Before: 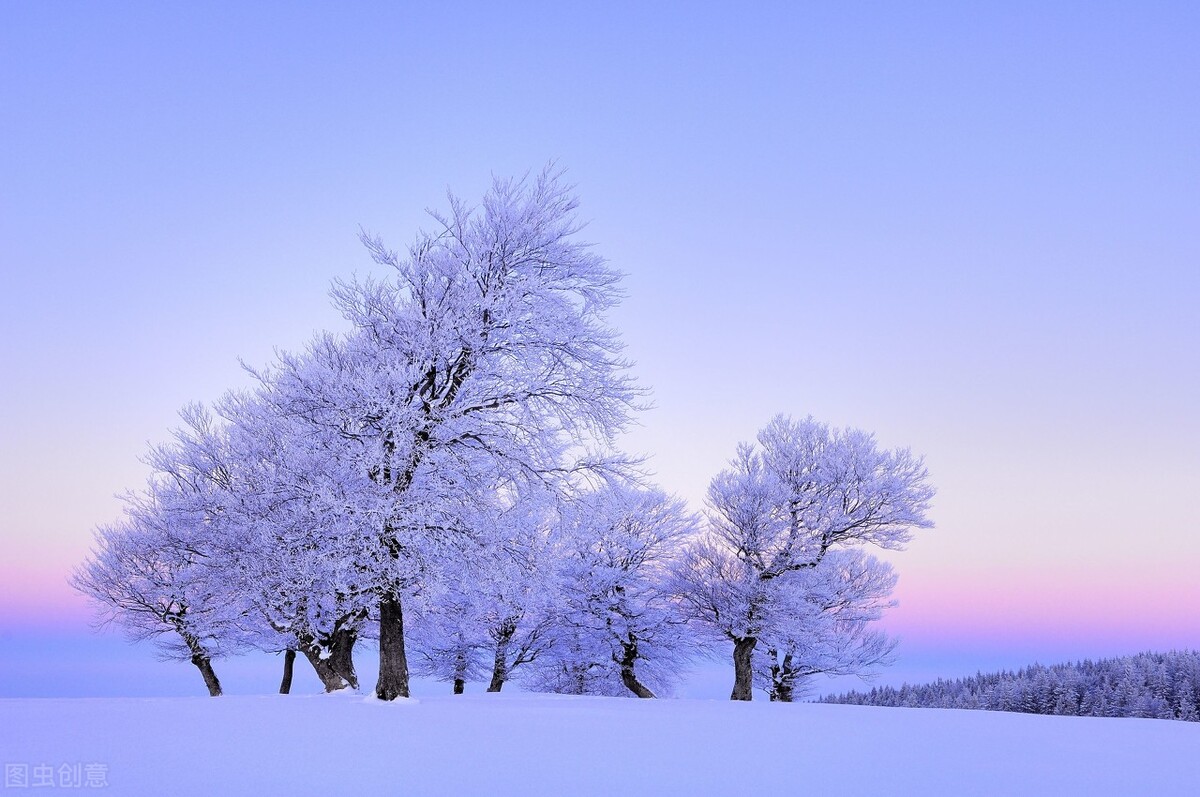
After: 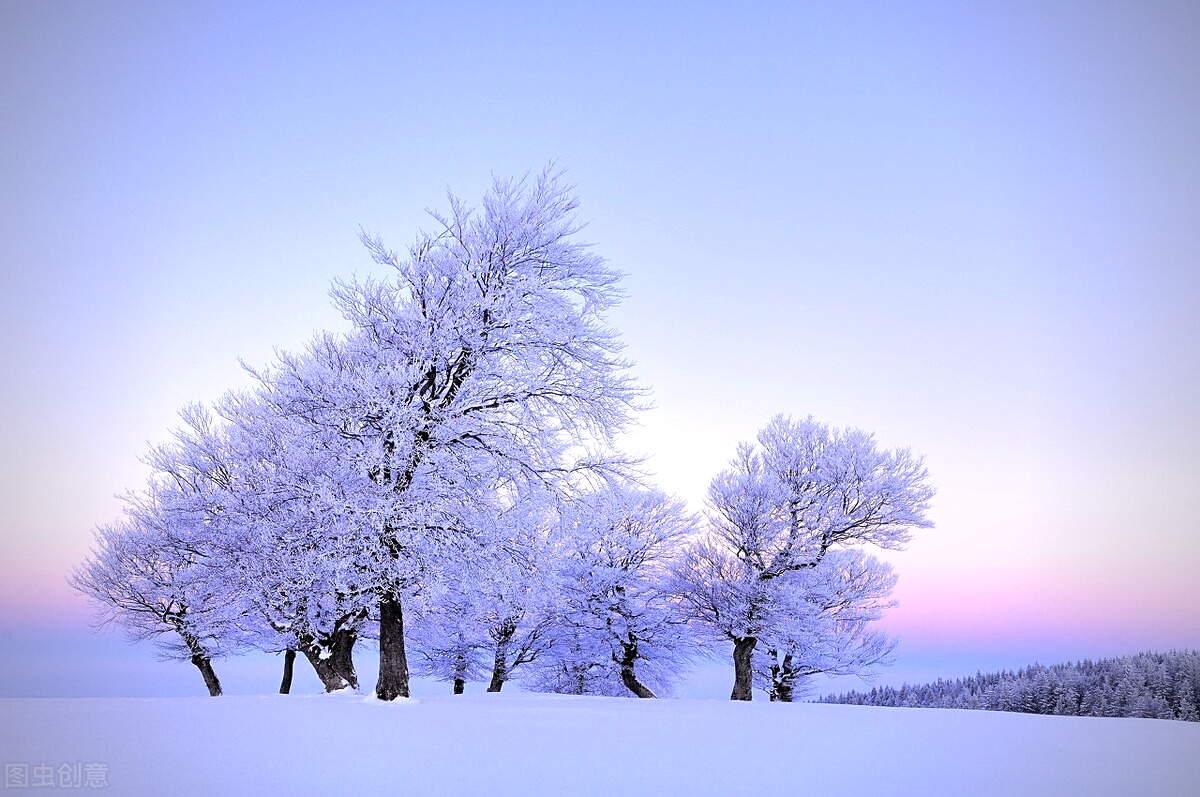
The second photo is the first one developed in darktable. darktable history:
tone equalizer: -8 EV -0.417 EV, -7 EV -0.389 EV, -6 EV -0.333 EV, -5 EV -0.222 EV, -3 EV 0.222 EV, -2 EV 0.333 EV, -1 EV 0.389 EV, +0 EV 0.417 EV, edges refinement/feathering 500, mask exposure compensation -1.57 EV, preserve details no
sharpen: amount 0.2
vignetting: fall-off start 71.74%
